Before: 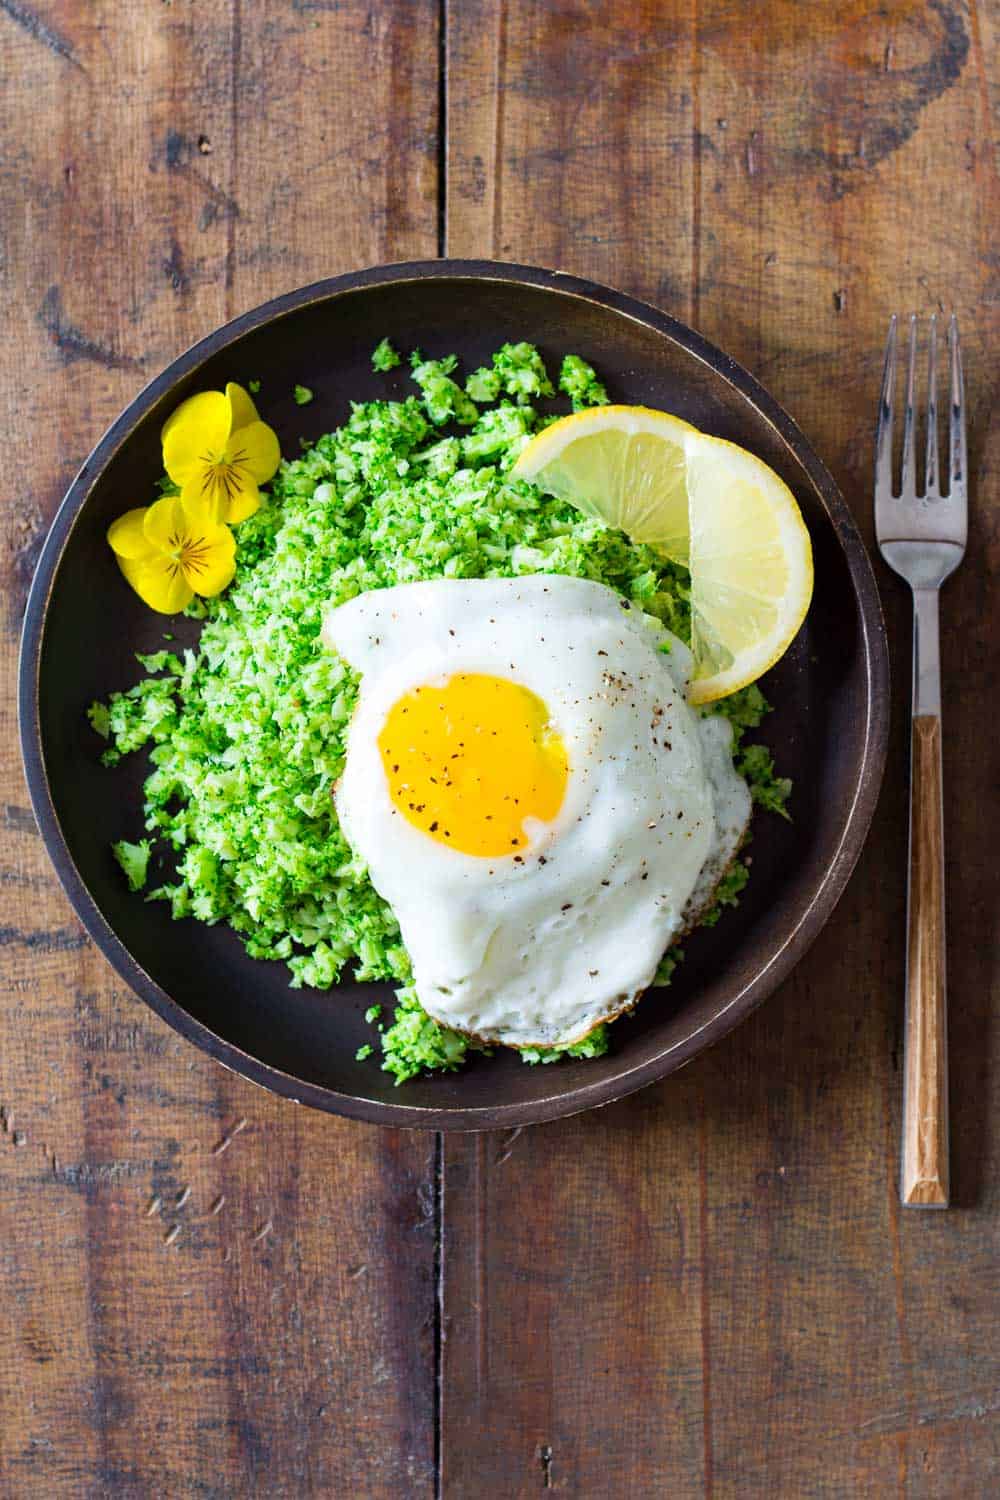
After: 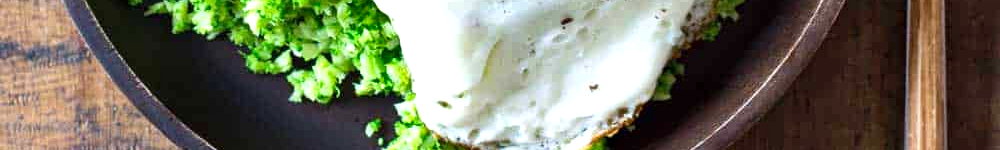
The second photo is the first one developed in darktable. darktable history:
shadows and highlights: shadows 30.63, highlights -63.22, shadows color adjustment 98%, highlights color adjustment 58.61%, soften with gaussian
crop and rotate: top 59.084%, bottom 30.916%
exposure: black level correction 0.001, exposure 0.5 EV, compensate exposure bias true, compensate highlight preservation false
